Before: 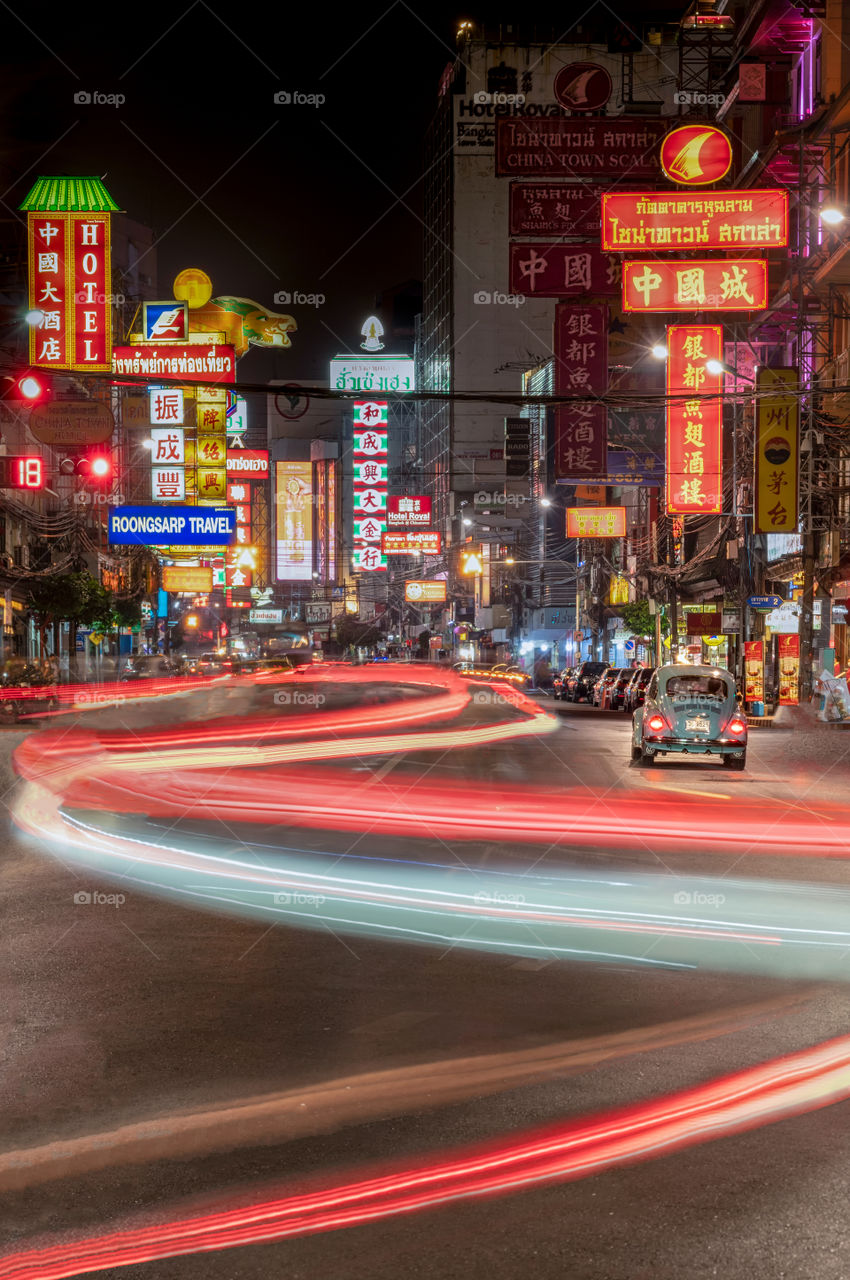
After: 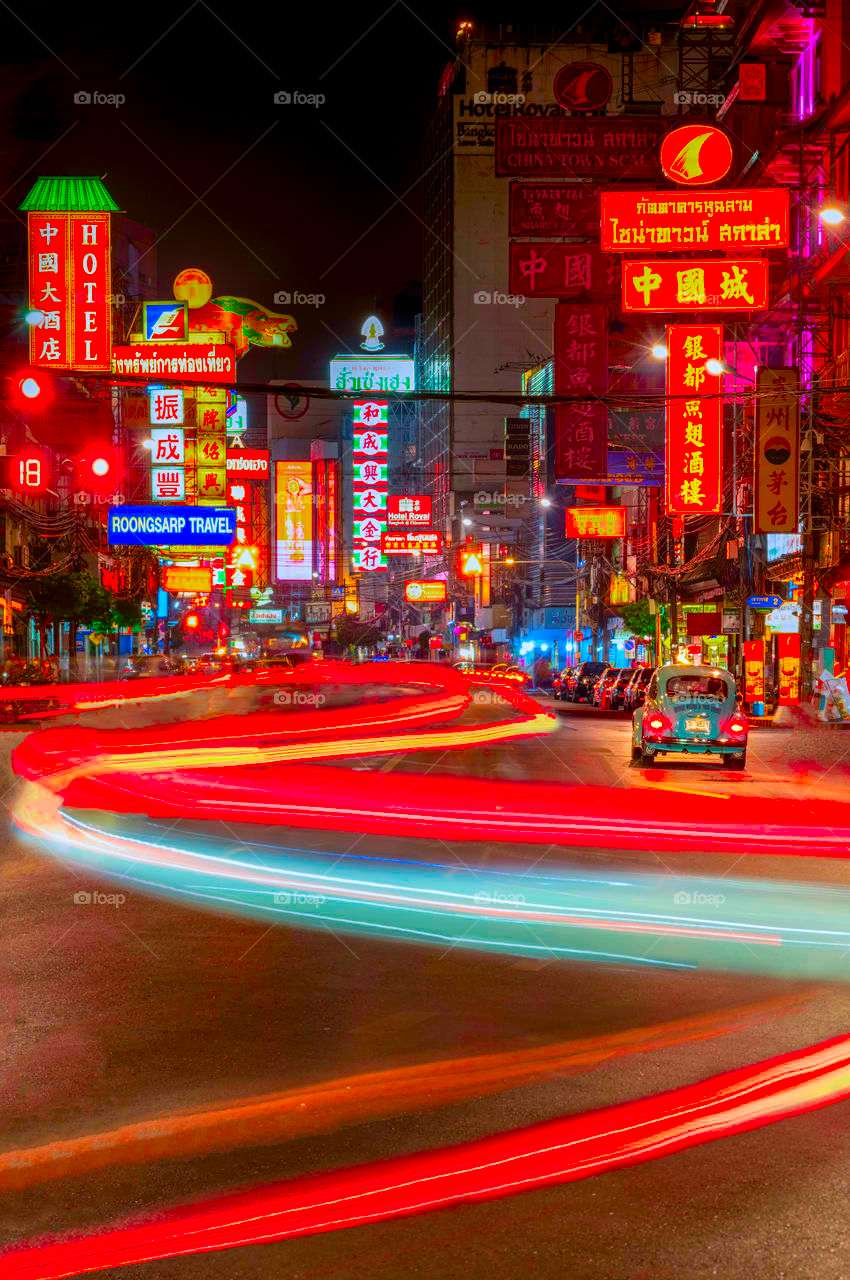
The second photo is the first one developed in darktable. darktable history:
color correction: highlights b* 0.045, saturation 2.99
